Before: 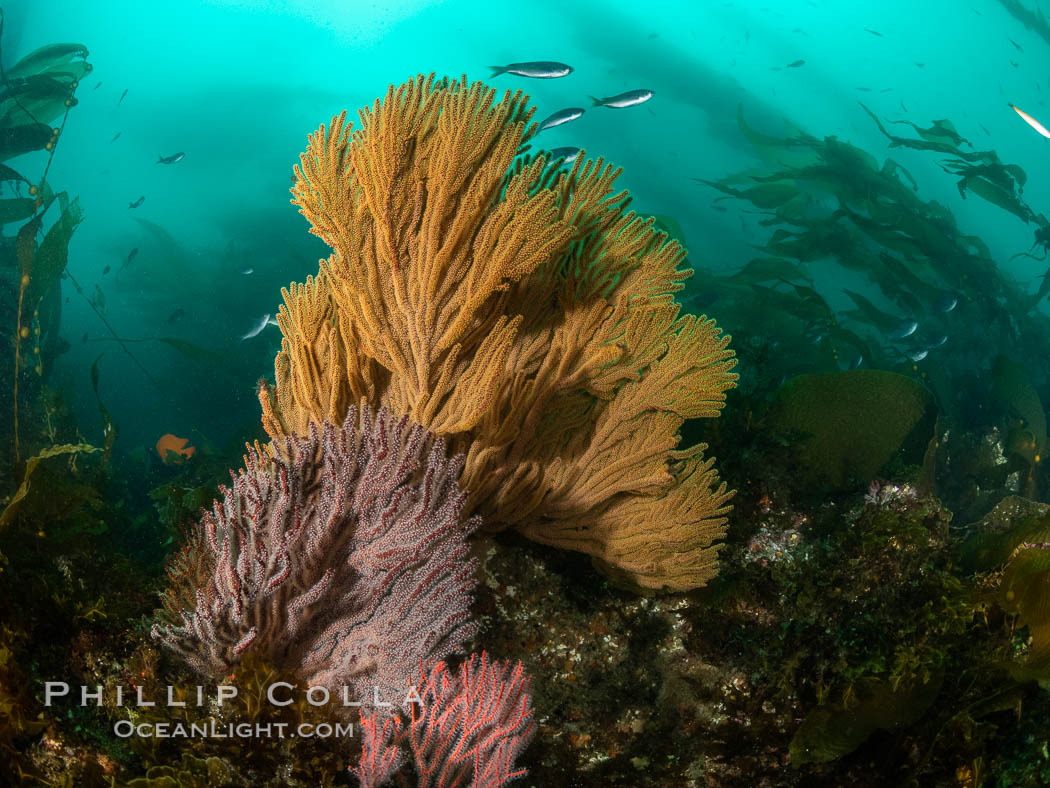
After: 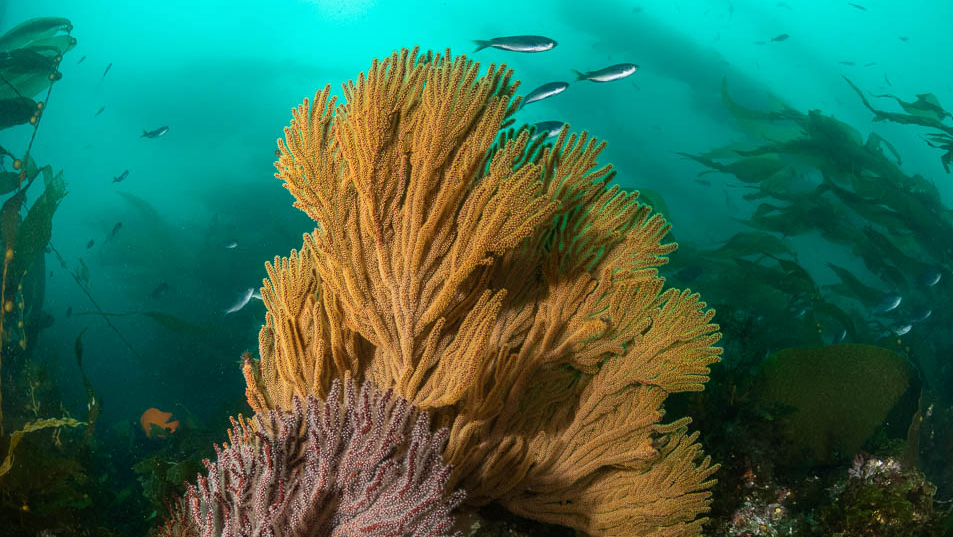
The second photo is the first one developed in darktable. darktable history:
crop: left 1.57%, top 3.397%, right 7.621%, bottom 28.413%
